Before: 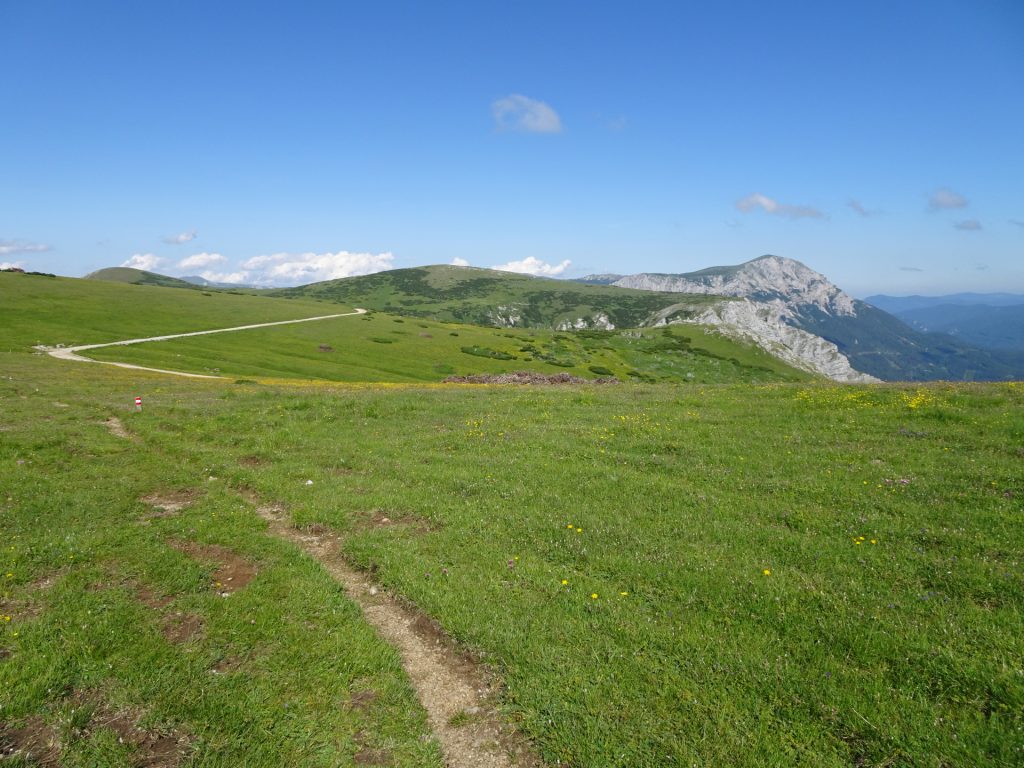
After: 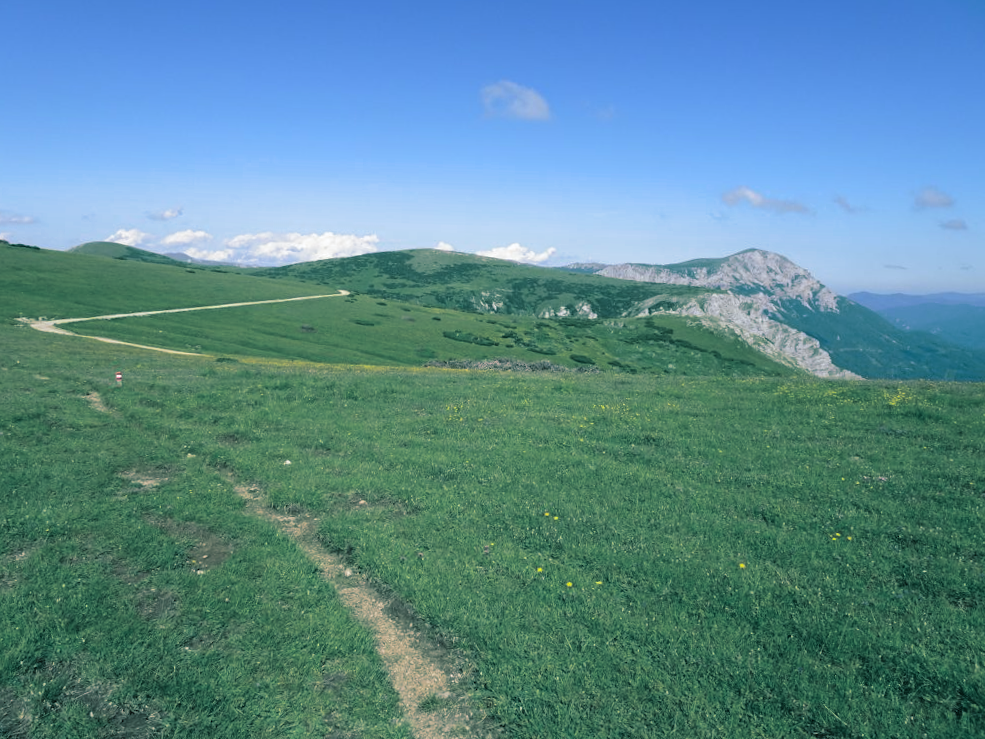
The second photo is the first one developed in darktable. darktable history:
split-toning: shadows › hue 186.43°, highlights › hue 49.29°, compress 30.29%
crop and rotate: angle -1.69°
white balance: red 0.976, blue 1.04
